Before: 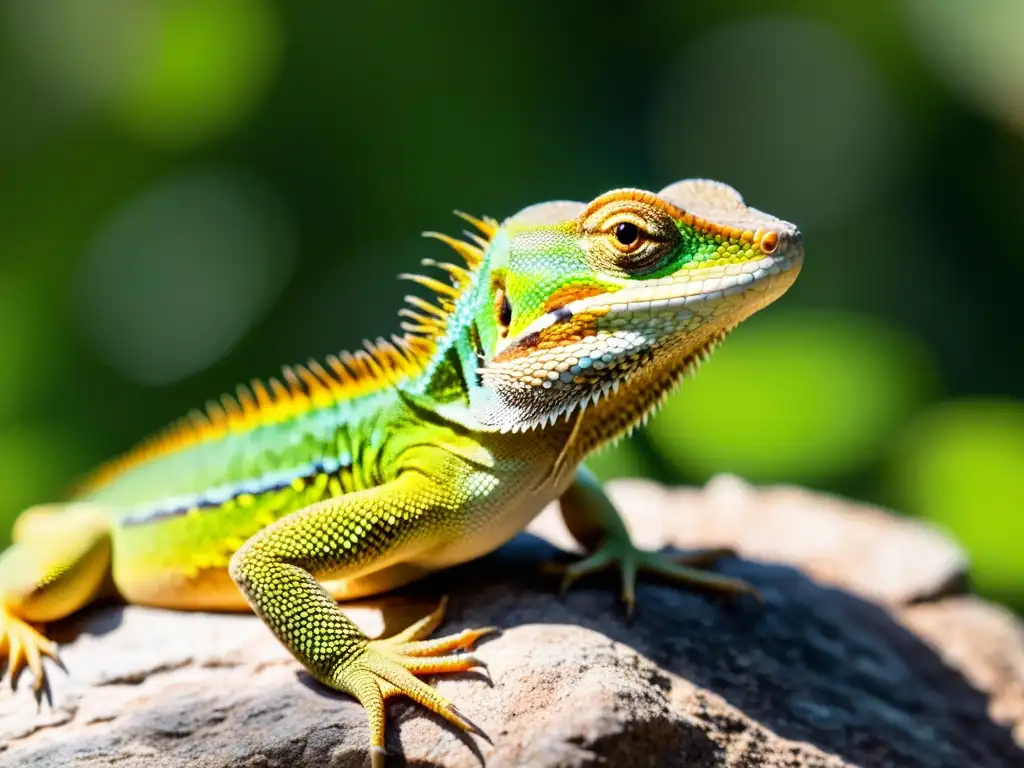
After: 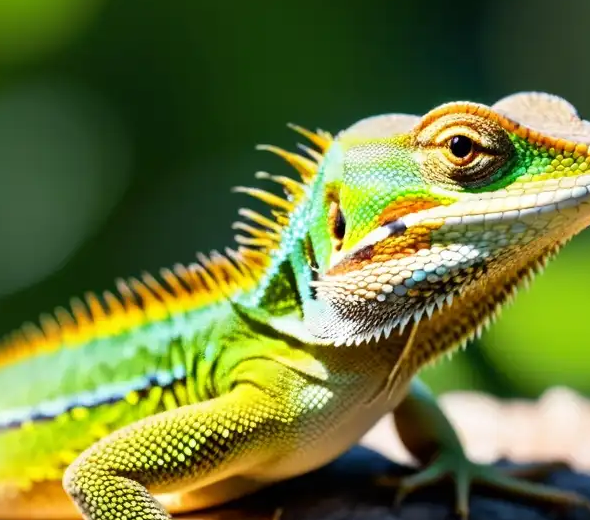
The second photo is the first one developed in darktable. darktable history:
crop: left 16.217%, top 11.406%, right 26.163%, bottom 20.762%
